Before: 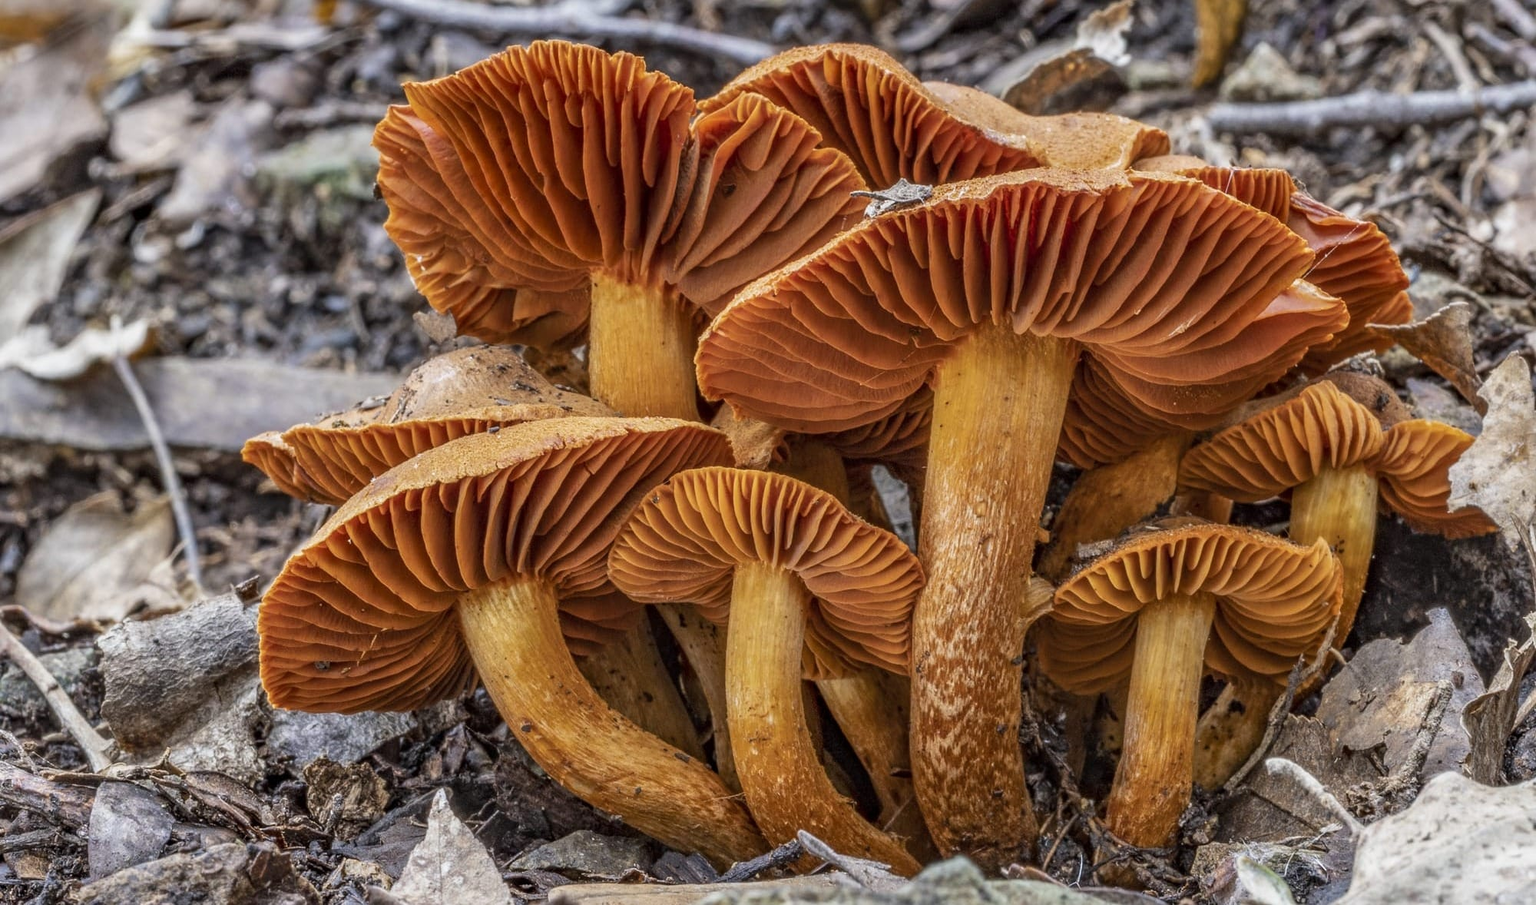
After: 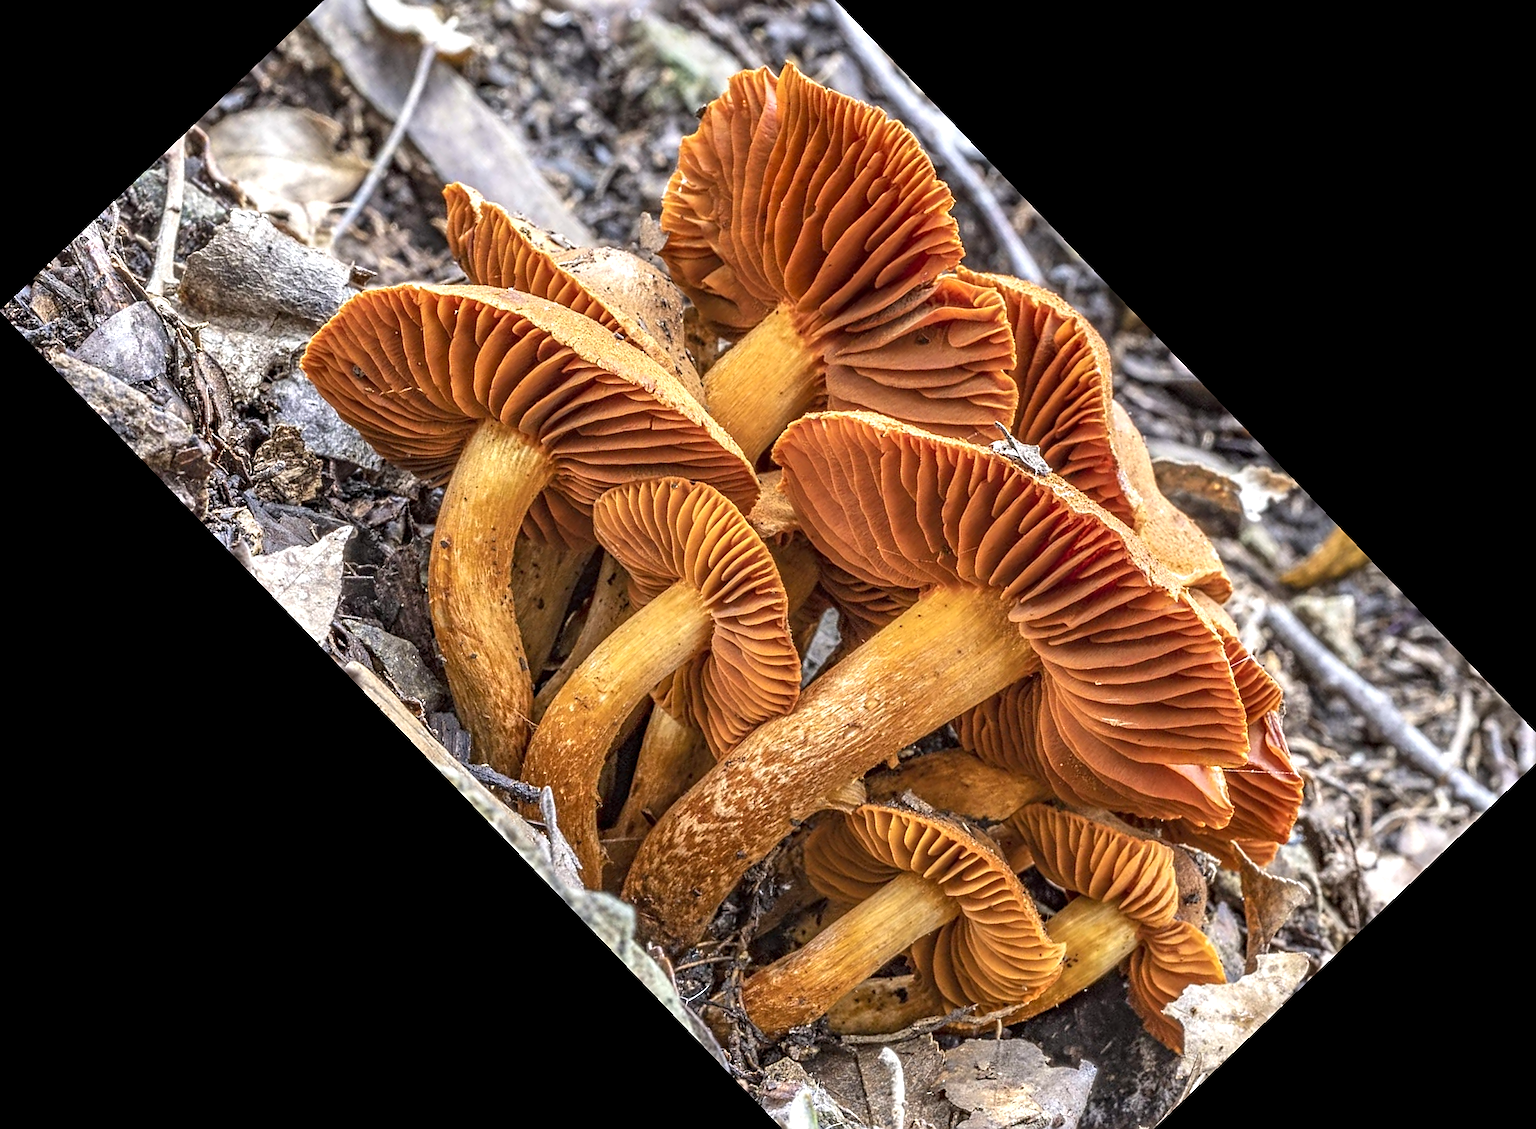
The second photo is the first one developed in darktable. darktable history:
exposure: exposure 0.781 EV, compensate highlight preservation false
crop and rotate: angle -46.26°, top 16.234%, right 0.912%, bottom 11.704%
sharpen: on, module defaults
